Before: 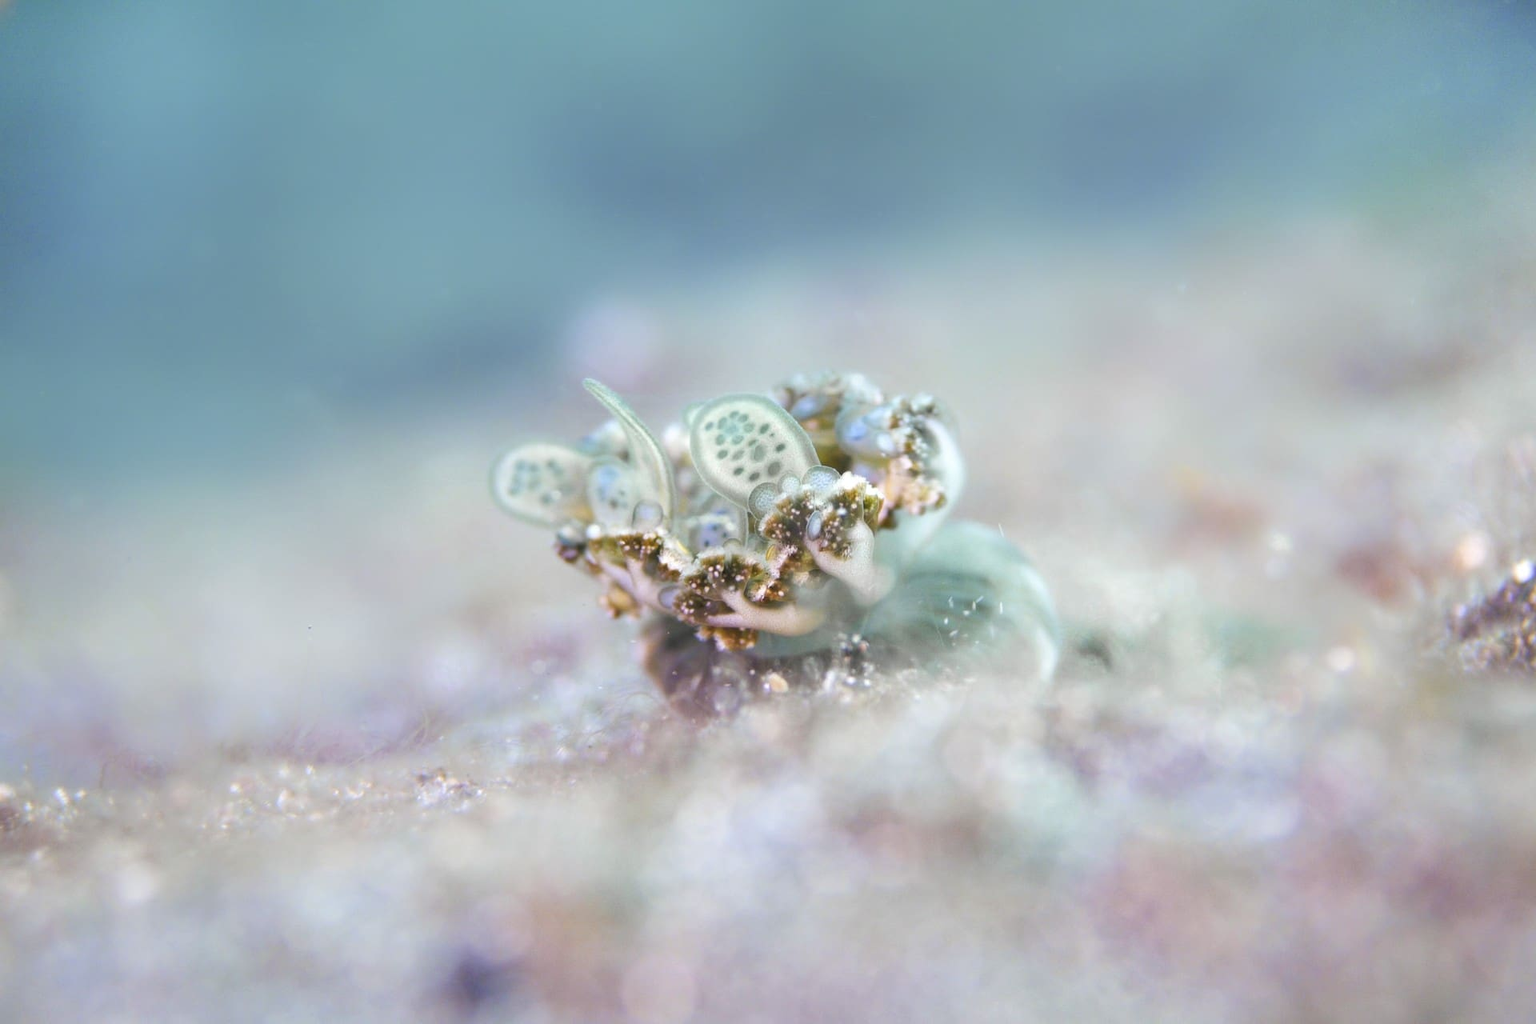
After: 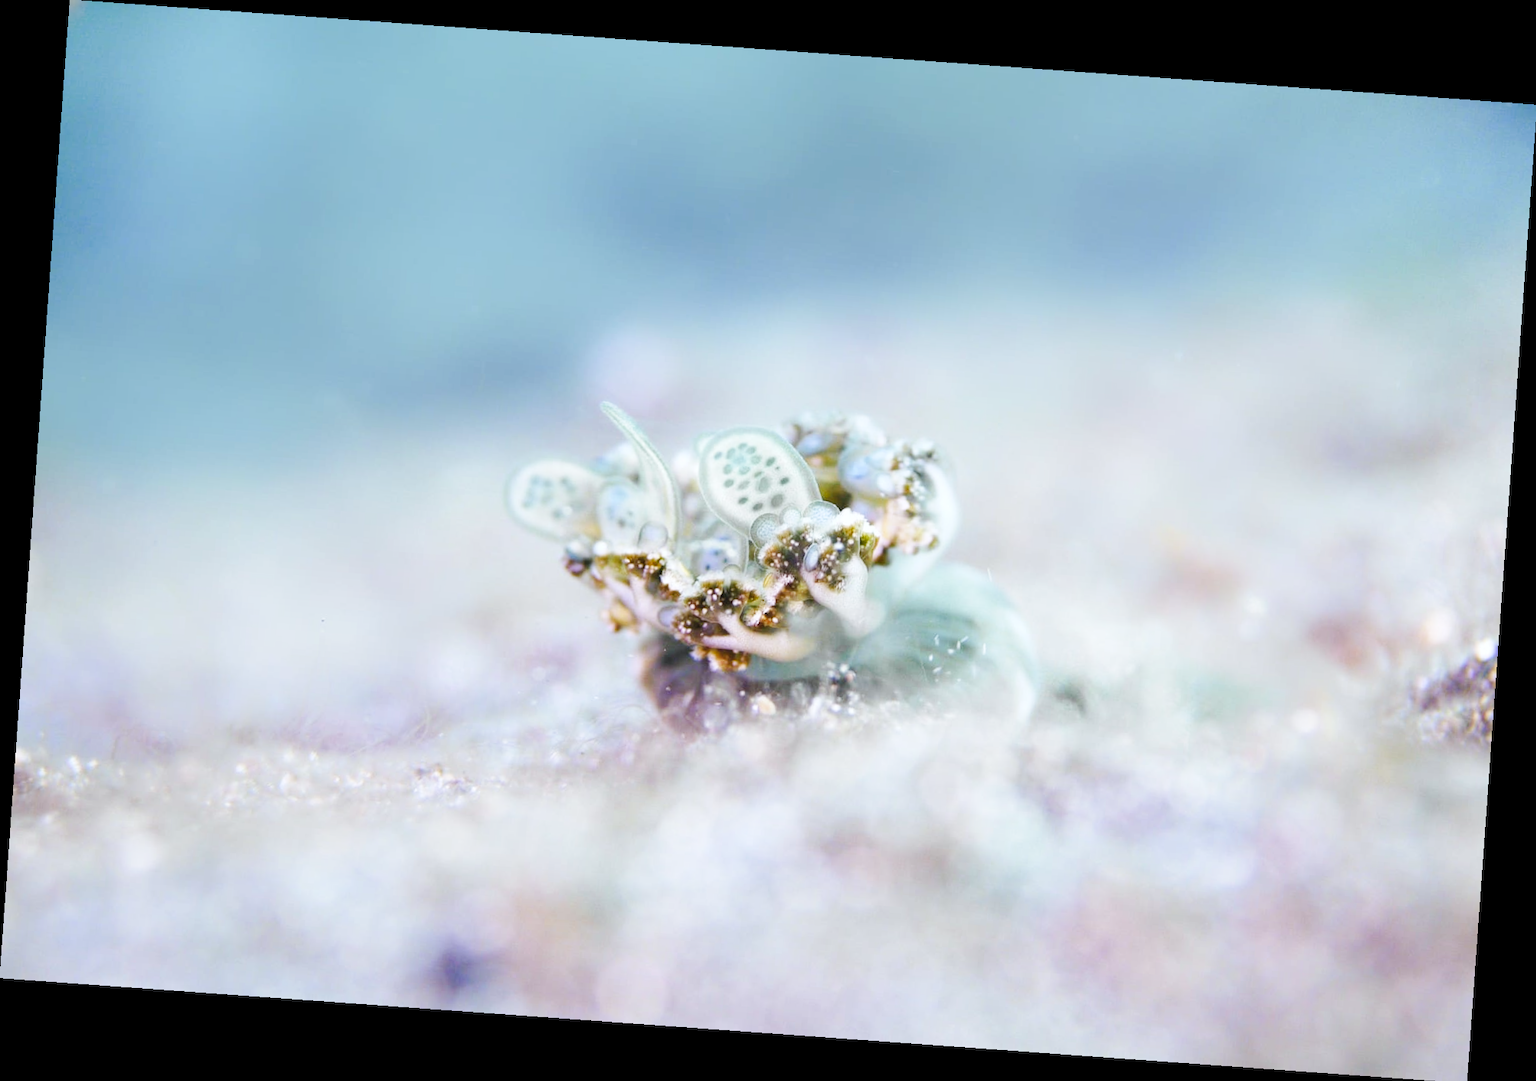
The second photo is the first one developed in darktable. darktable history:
base curve: curves: ch0 [(0, 0) (0.036, 0.025) (0.121, 0.166) (0.206, 0.329) (0.605, 0.79) (1, 1)], preserve colors none
white balance: red 0.974, blue 1.044
rotate and perspective: rotation 4.1°, automatic cropping off
